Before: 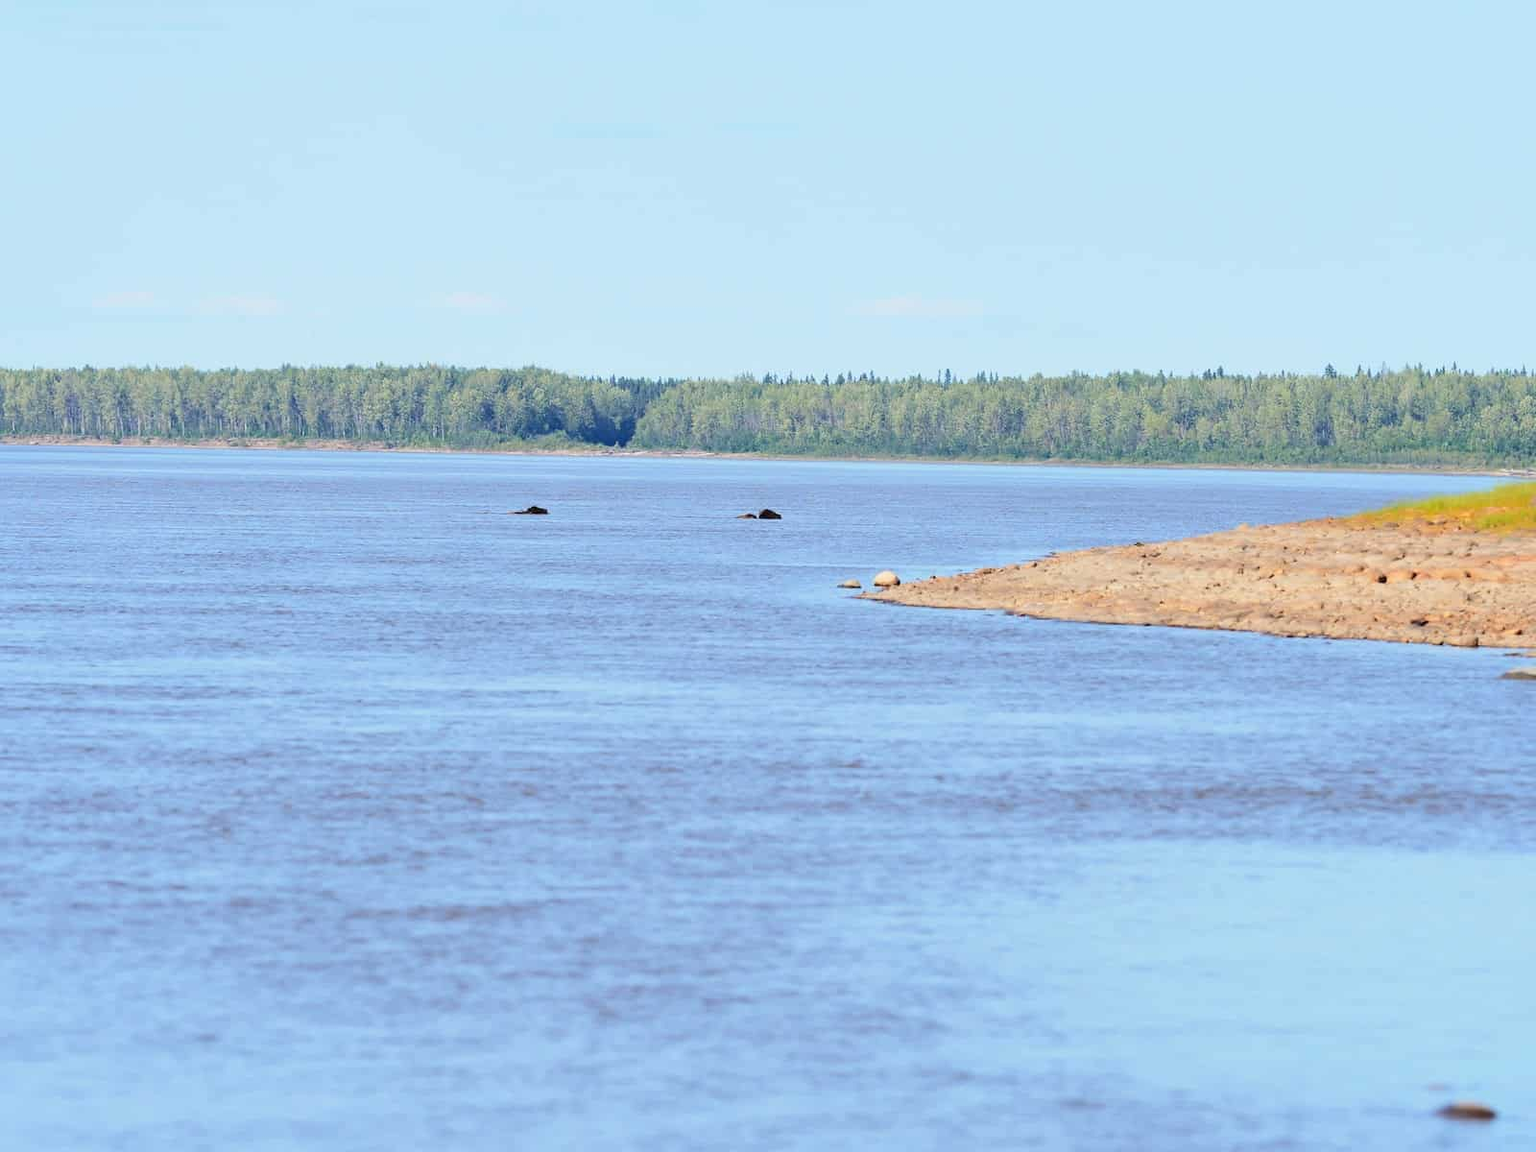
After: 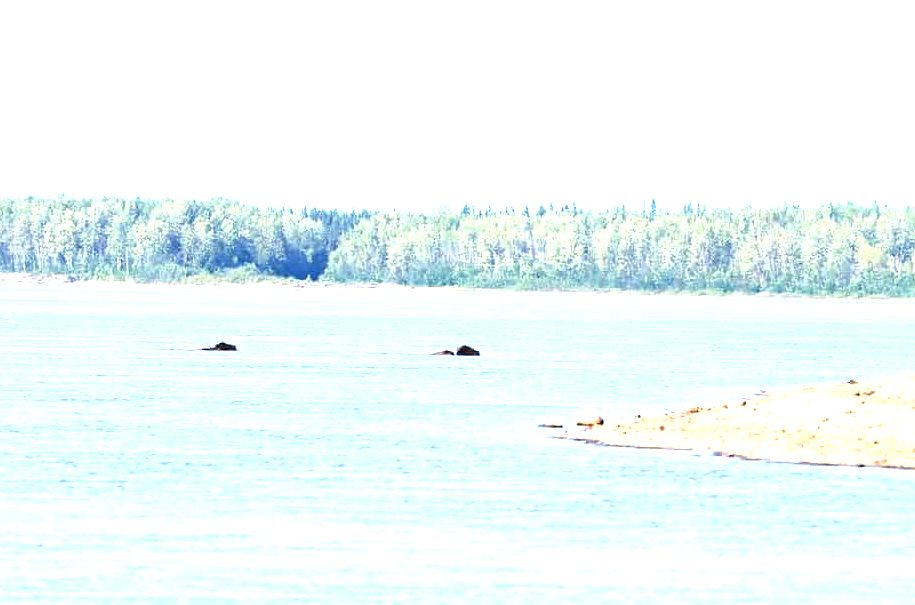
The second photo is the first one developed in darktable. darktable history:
exposure: black level correction 0, exposure 1.1 EV, compensate exposure bias true, compensate highlight preservation false
local contrast: mode bilateral grid, contrast 20, coarseness 50, detail 120%, midtone range 0.2
tone equalizer: -8 EV -0.417 EV, -7 EV -0.389 EV, -6 EV -0.333 EV, -5 EV -0.222 EV, -3 EV 0.222 EV, -2 EV 0.333 EV, -1 EV 0.389 EV, +0 EV 0.417 EV, edges refinement/feathering 500, mask exposure compensation -1.57 EV, preserve details no
crop: left 20.932%, top 15.471%, right 21.848%, bottom 34.081%
